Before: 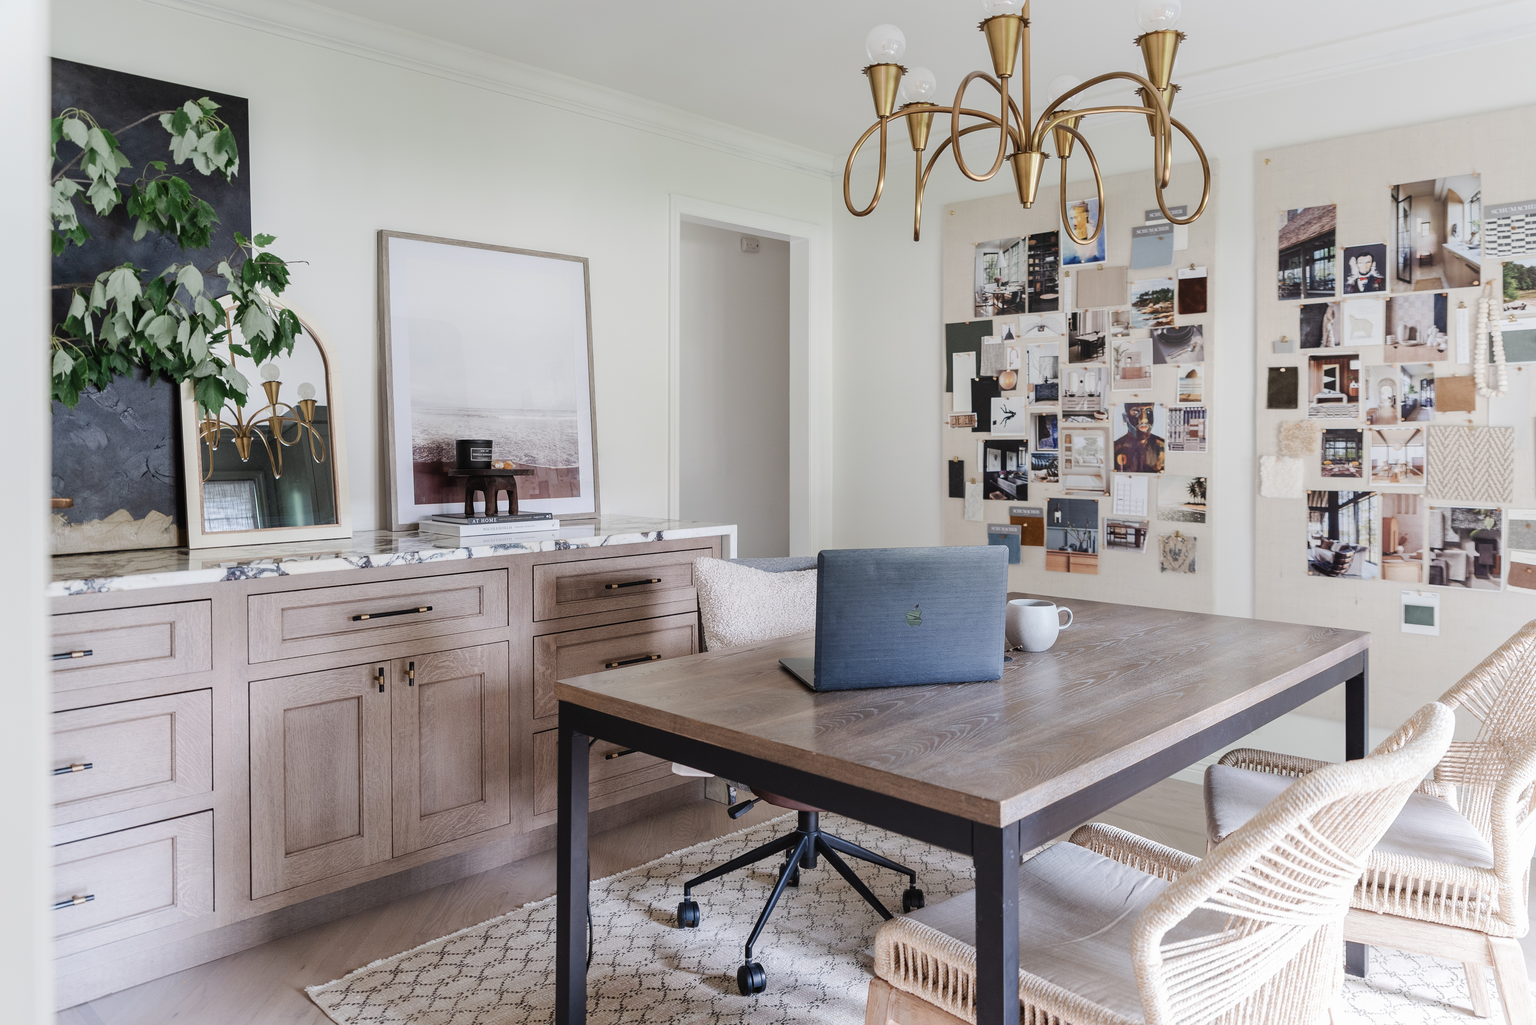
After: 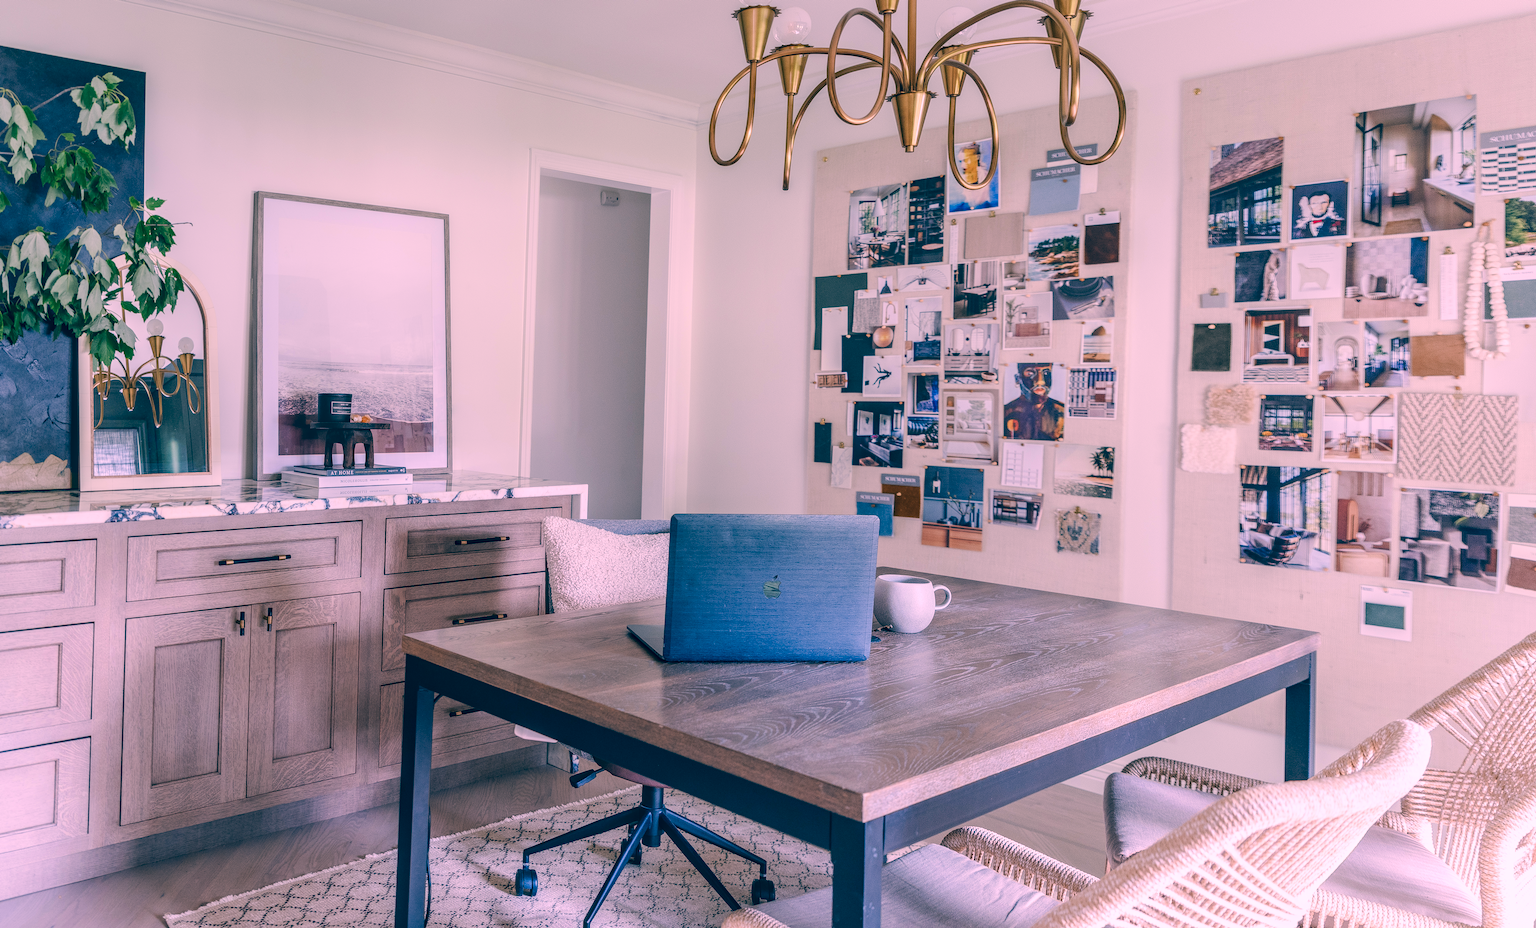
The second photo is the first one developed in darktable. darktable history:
crop and rotate: left 3.238%
local contrast: highlights 0%, shadows 0%, detail 133%
rotate and perspective: rotation 1.69°, lens shift (vertical) -0.023, lens shift (horizontal) -0.291, crop left 0.025, crop right 0.988, crop top 0.092, crop bottom 0.842
color correction: highlights a* 17.03, highlights b* 0.205, shadows a* -15.38, shadows b* -14.56, saturation 1.5
